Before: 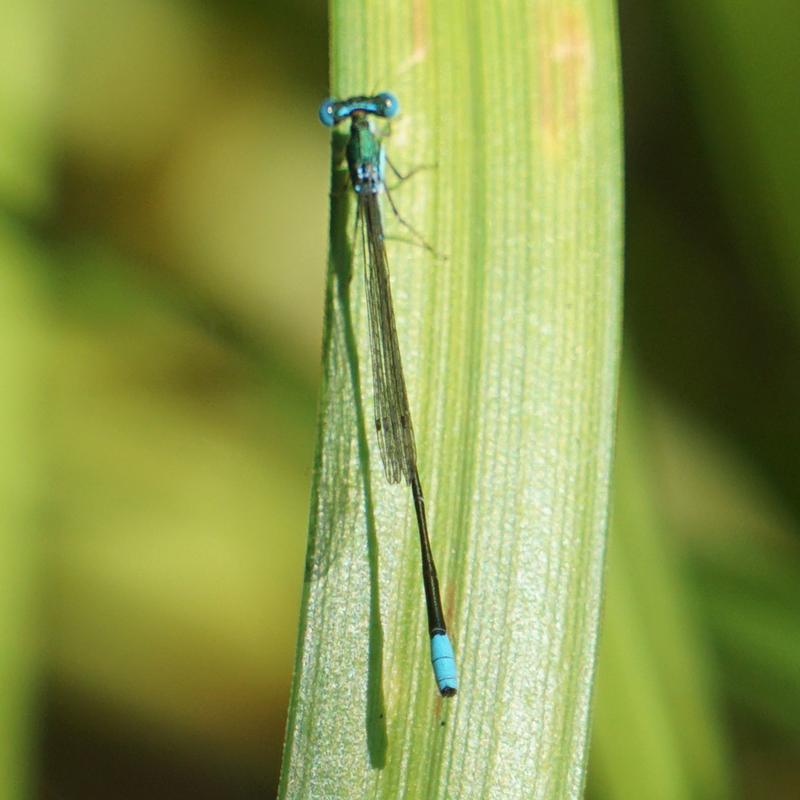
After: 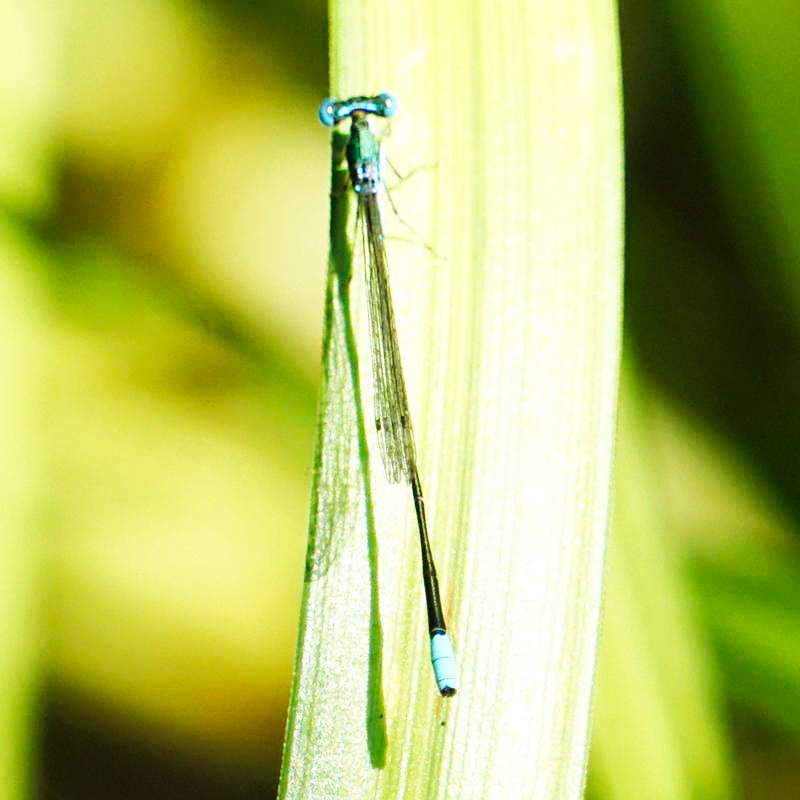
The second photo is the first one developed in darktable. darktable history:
rgb curve: curves: ch0 [(0, 0) (0.078, 0.051) (0.929, 0.956) (1, 1)], compensate middle gray true
base curve: curves: ch0 [(0, 0.003) (0.001, 0.002) (0.006, 0.004) (0.02, 0.022) (0.048, 0.086) (0.094, 0.234) (0.162, 0.431) (0.258, 0.629) (0.385, 0.8) (0.548, 0.918) (0.751, 0.988) (1, 1)], preserve colors none
